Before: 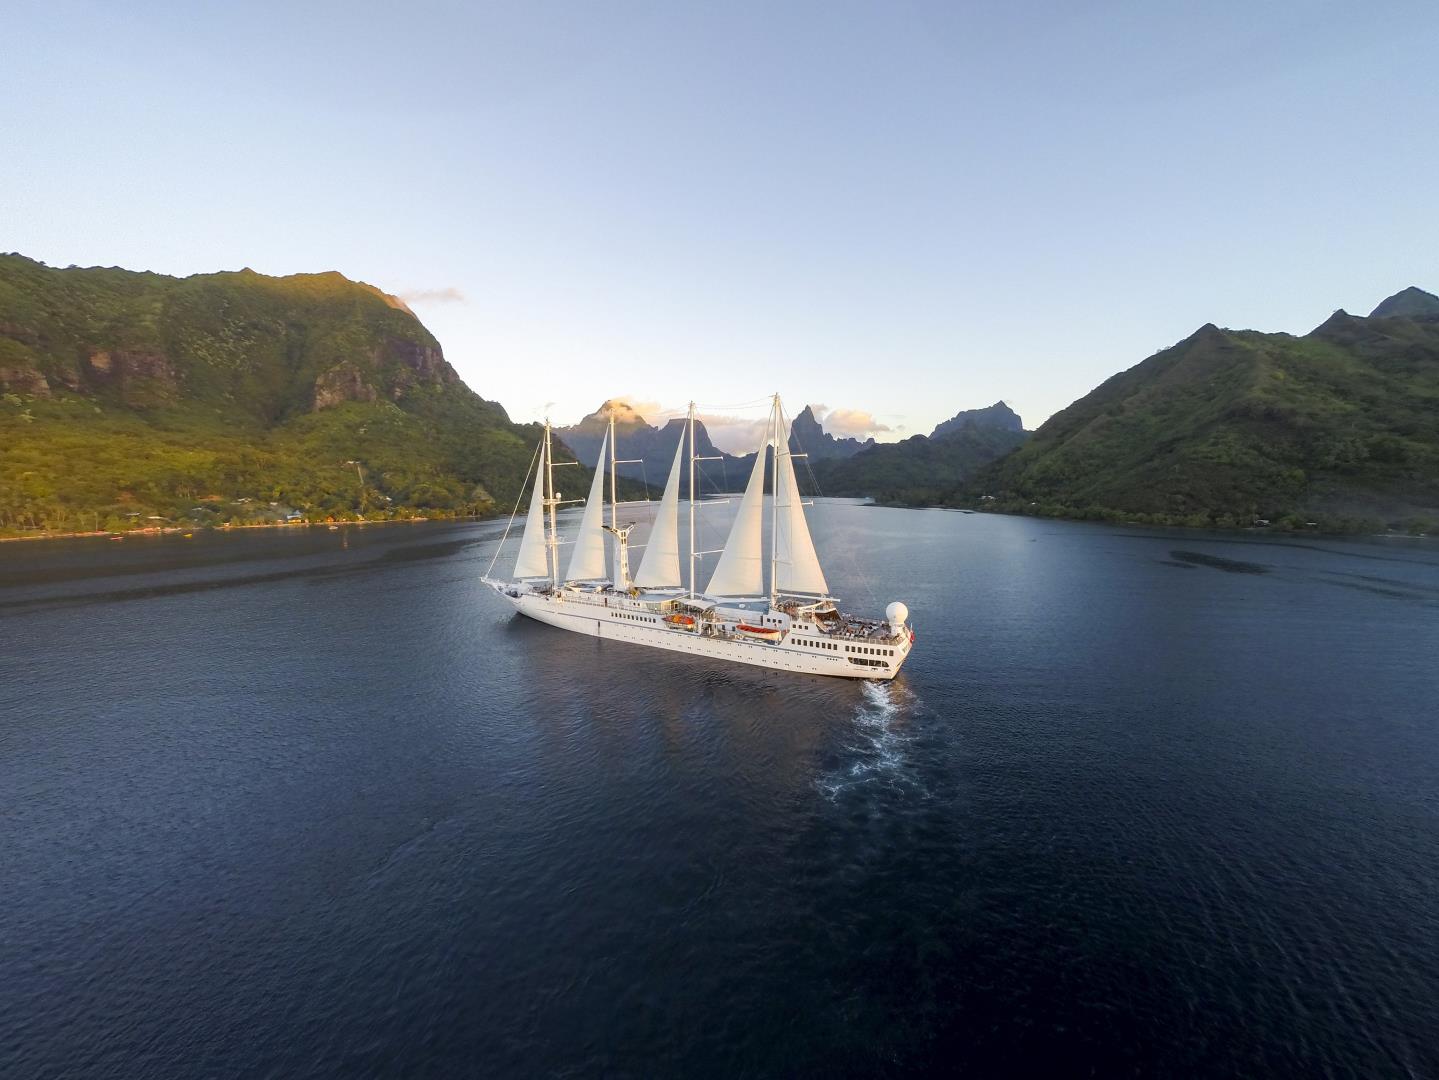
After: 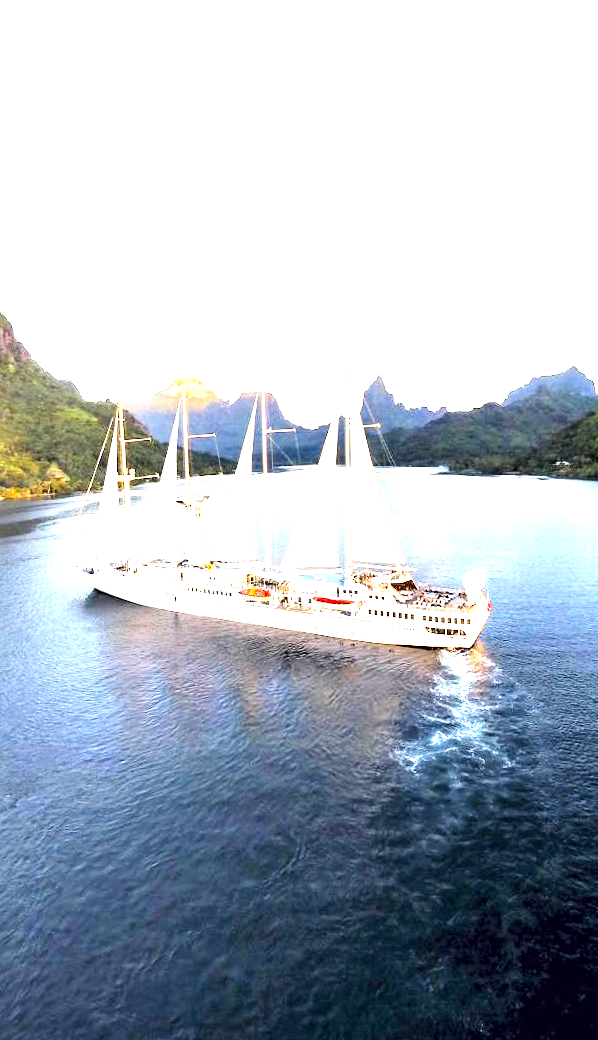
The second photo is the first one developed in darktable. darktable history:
rotate and perspective: rotation -1.32°, lens shift (horizontal) -0.031, crop left 0.015, crop right 0.985, crop top 0.047, crop bottom 0.982
crop: left 28.583%, right 29.231%
exposure: exposure 2.207 EV, compensate highlight preservation false
tone curve: curves: ch0 [(0, 0) (0.004, 0.001) (0.133, 0.112) (0.325, 0.362) (0.832, 0.893) (1, 1)], color space Lab, linked channels, preserve colors none
contrast equalizer: octaves 7, y [[0.6 ×6], [0.55 ×6], [0 ×6], [0 ×6], [0 ×6]]
